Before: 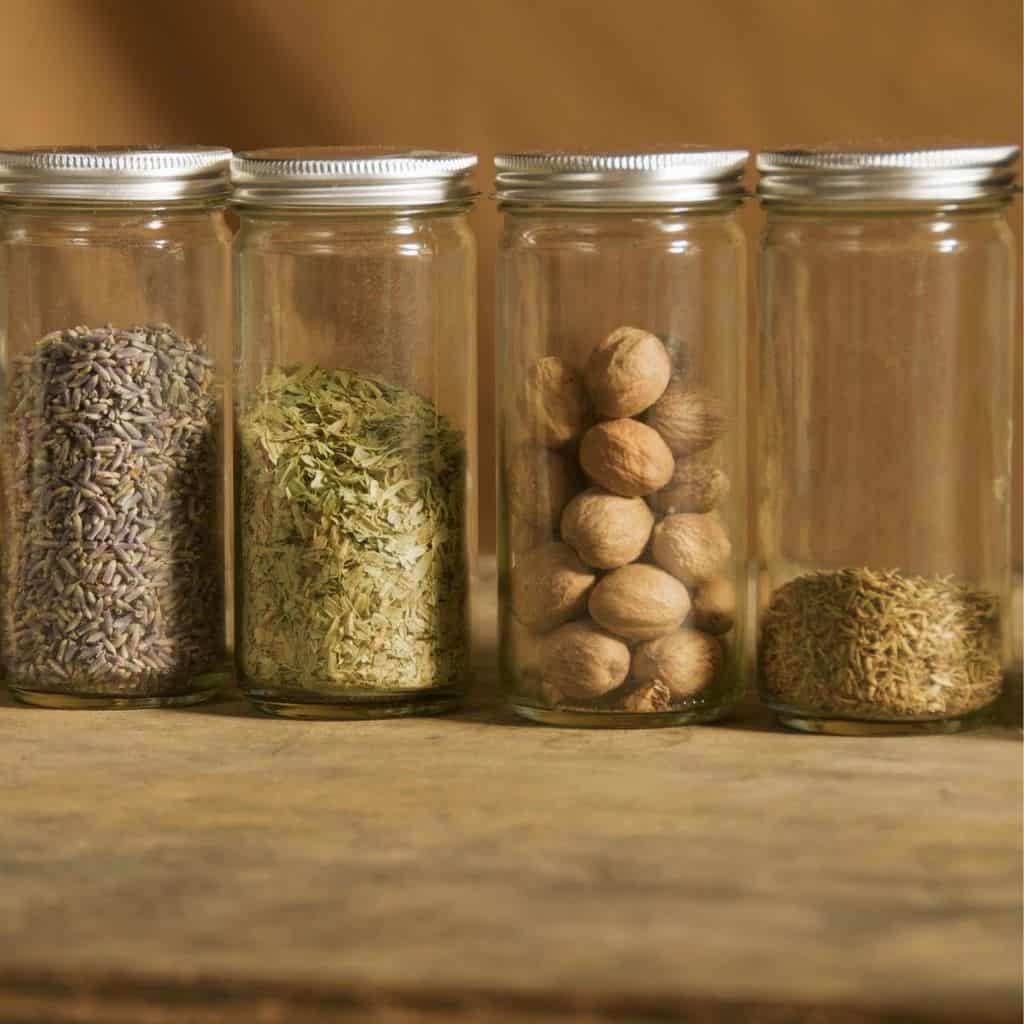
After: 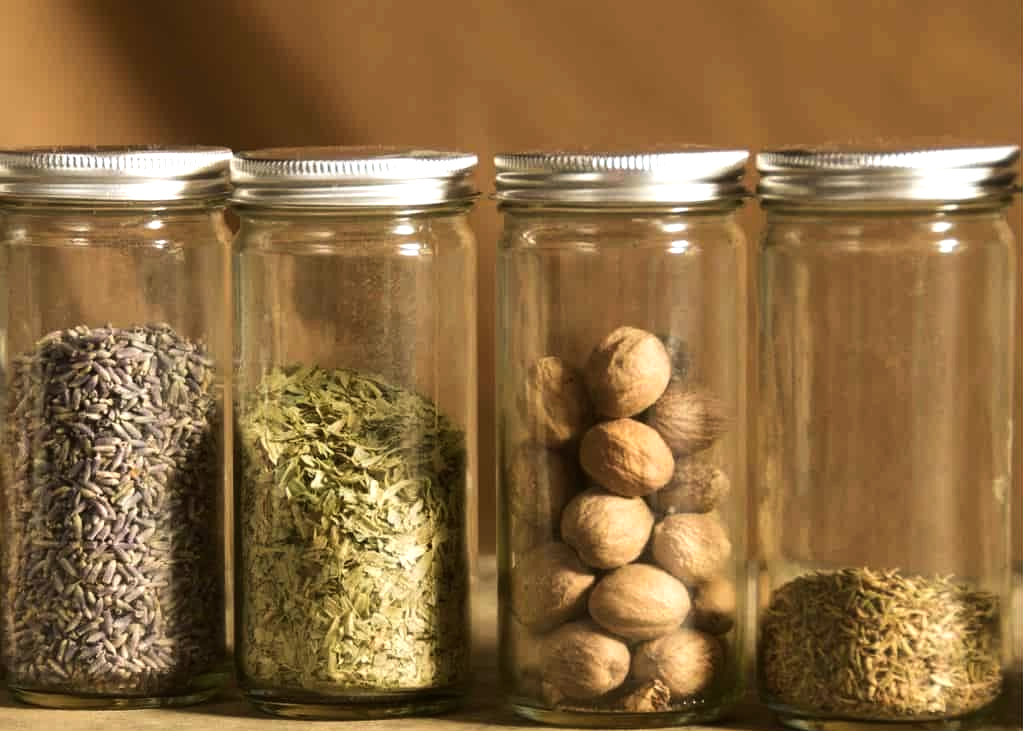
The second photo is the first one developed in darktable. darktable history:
crop: bottom 28.576%
tone equalizer: -8 EV -0.75 EV, -7 EV -0.7 EV, -6 EV -0.6 EV, -5 EV -0.4 EV, -3 EV 0.4 EV, -2 EV 0.6 EV, -1 EV 0.7 EV, +0 EV 0.75 EV, edges refinement/feathering 500, mask exposure compensation -1.57 EV, preserve details no
